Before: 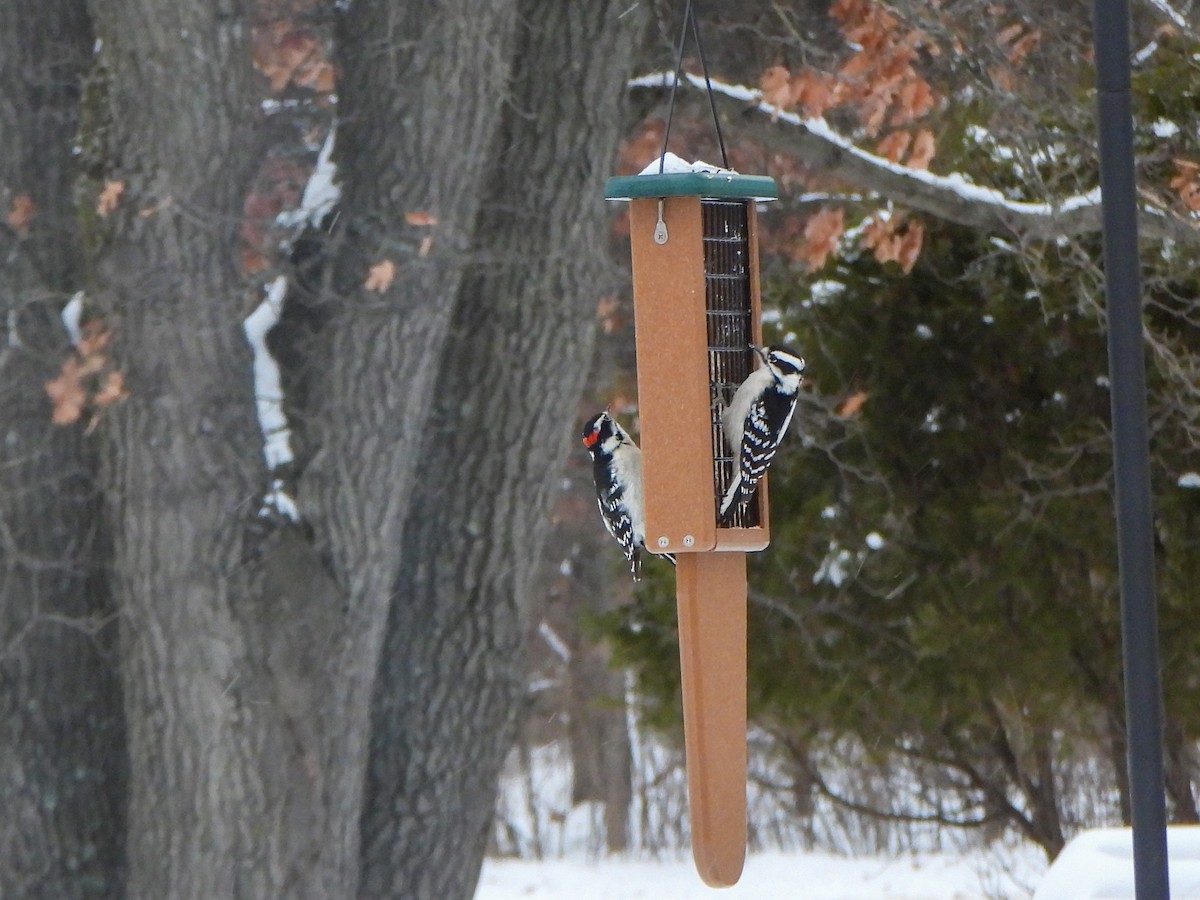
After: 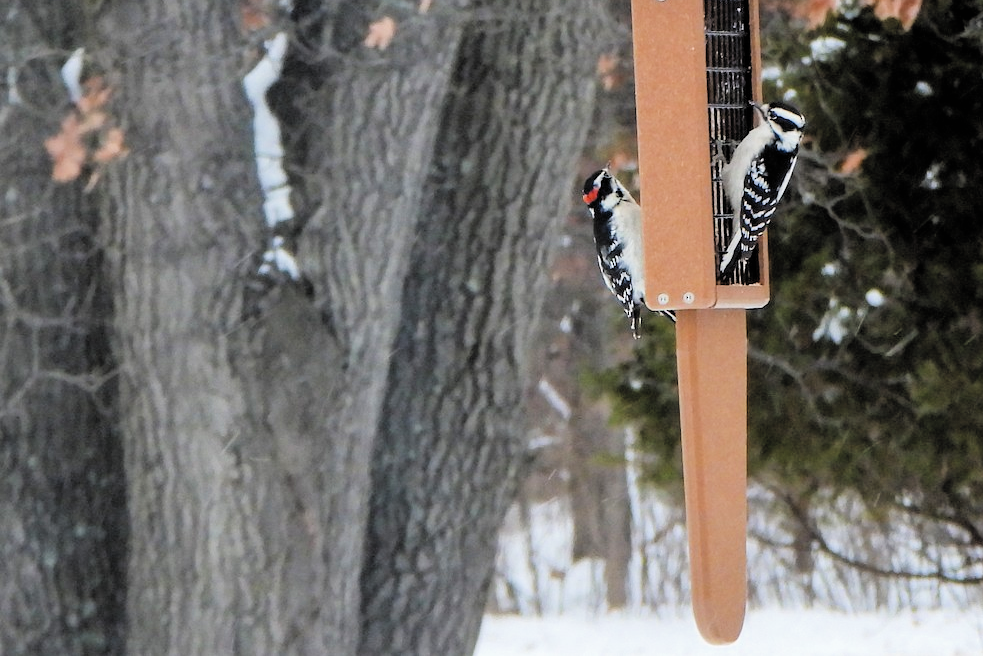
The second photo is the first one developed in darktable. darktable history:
crop: top 27.035%, right 18.059%
filmic rgb: black relative exposure -4.33 EV, white relative exposure 4.56 EV, hardness 2.4, contrast 1.05, add noise in highlights 0.002, preserve chrominance max RGB, color science v3 (2019), use custom middle-gray values true, contrast in highlights soft
levels: mode automatic
